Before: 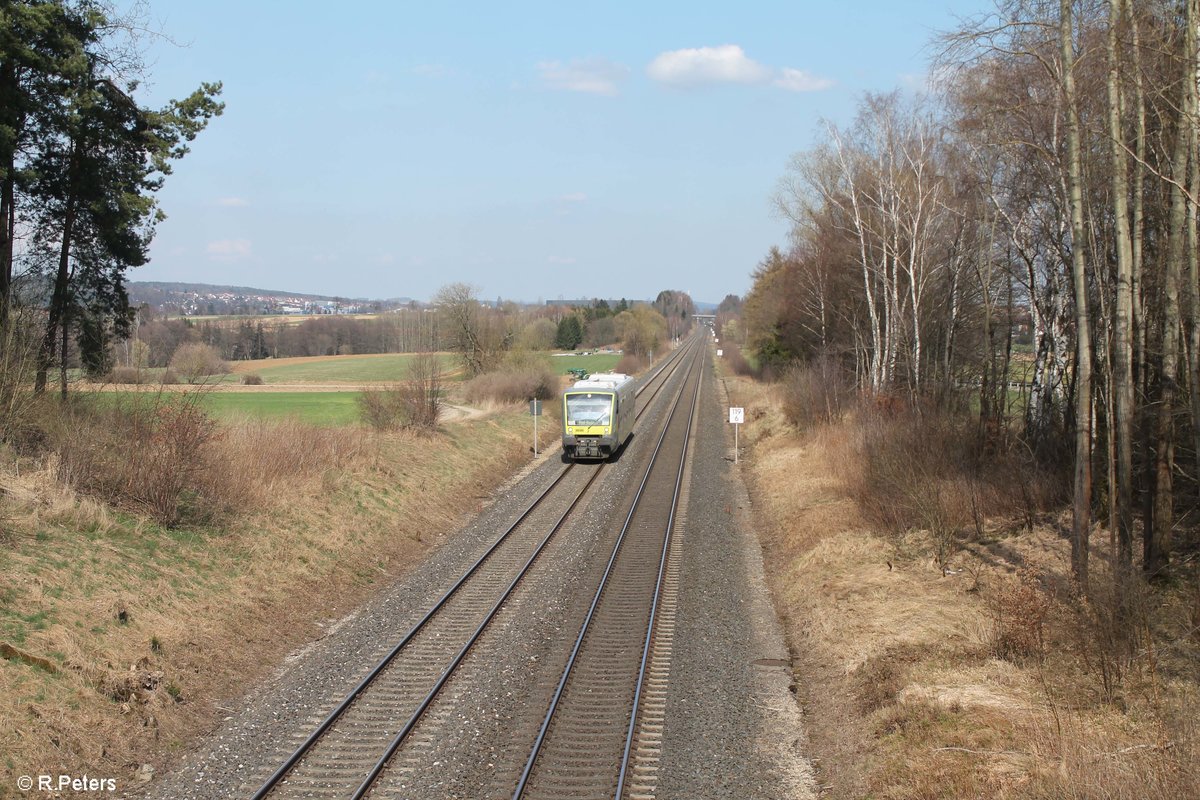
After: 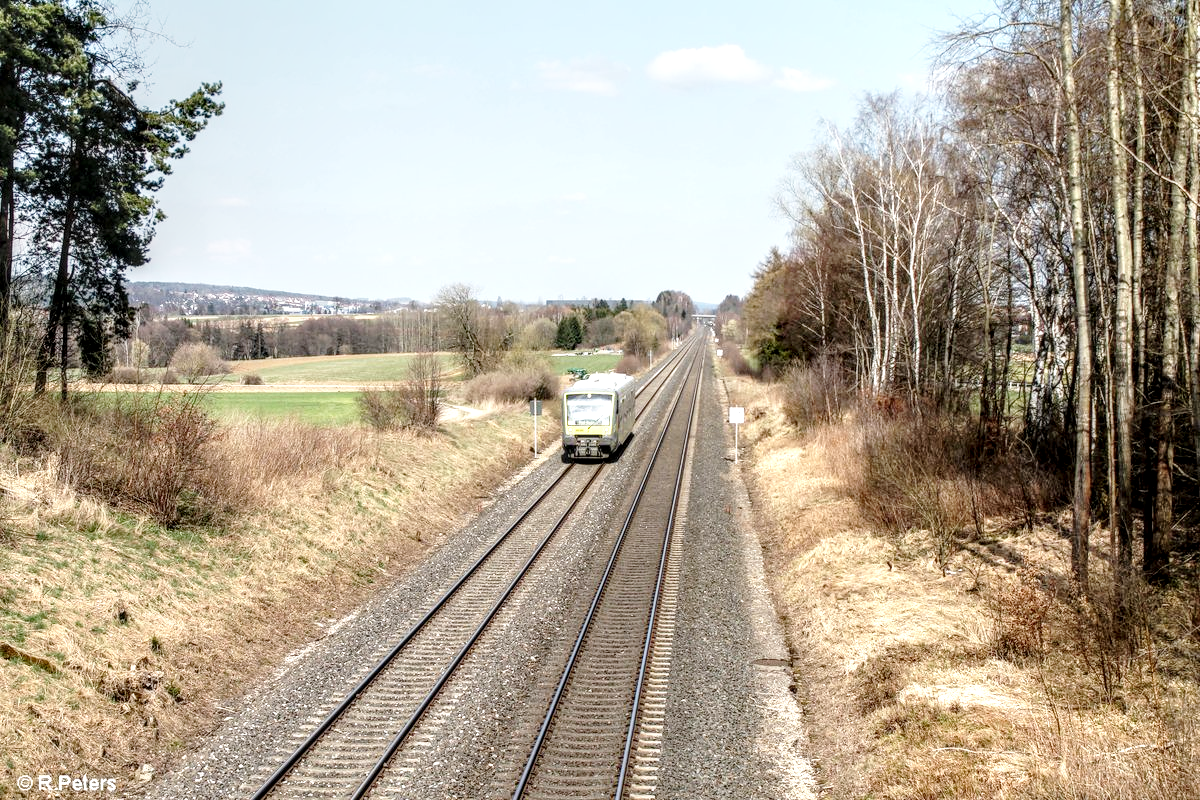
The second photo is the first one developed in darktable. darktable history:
base curve: curves: ch0 [(0, 0) (0.028, 0.03) (0.121, 0.232) (0.46, 0.748) (0.859, 0.968) (1, 1)], preserve colors none
local contrast: highlights 12%, shadows 38%, detail 183%, midtone range 0.471
